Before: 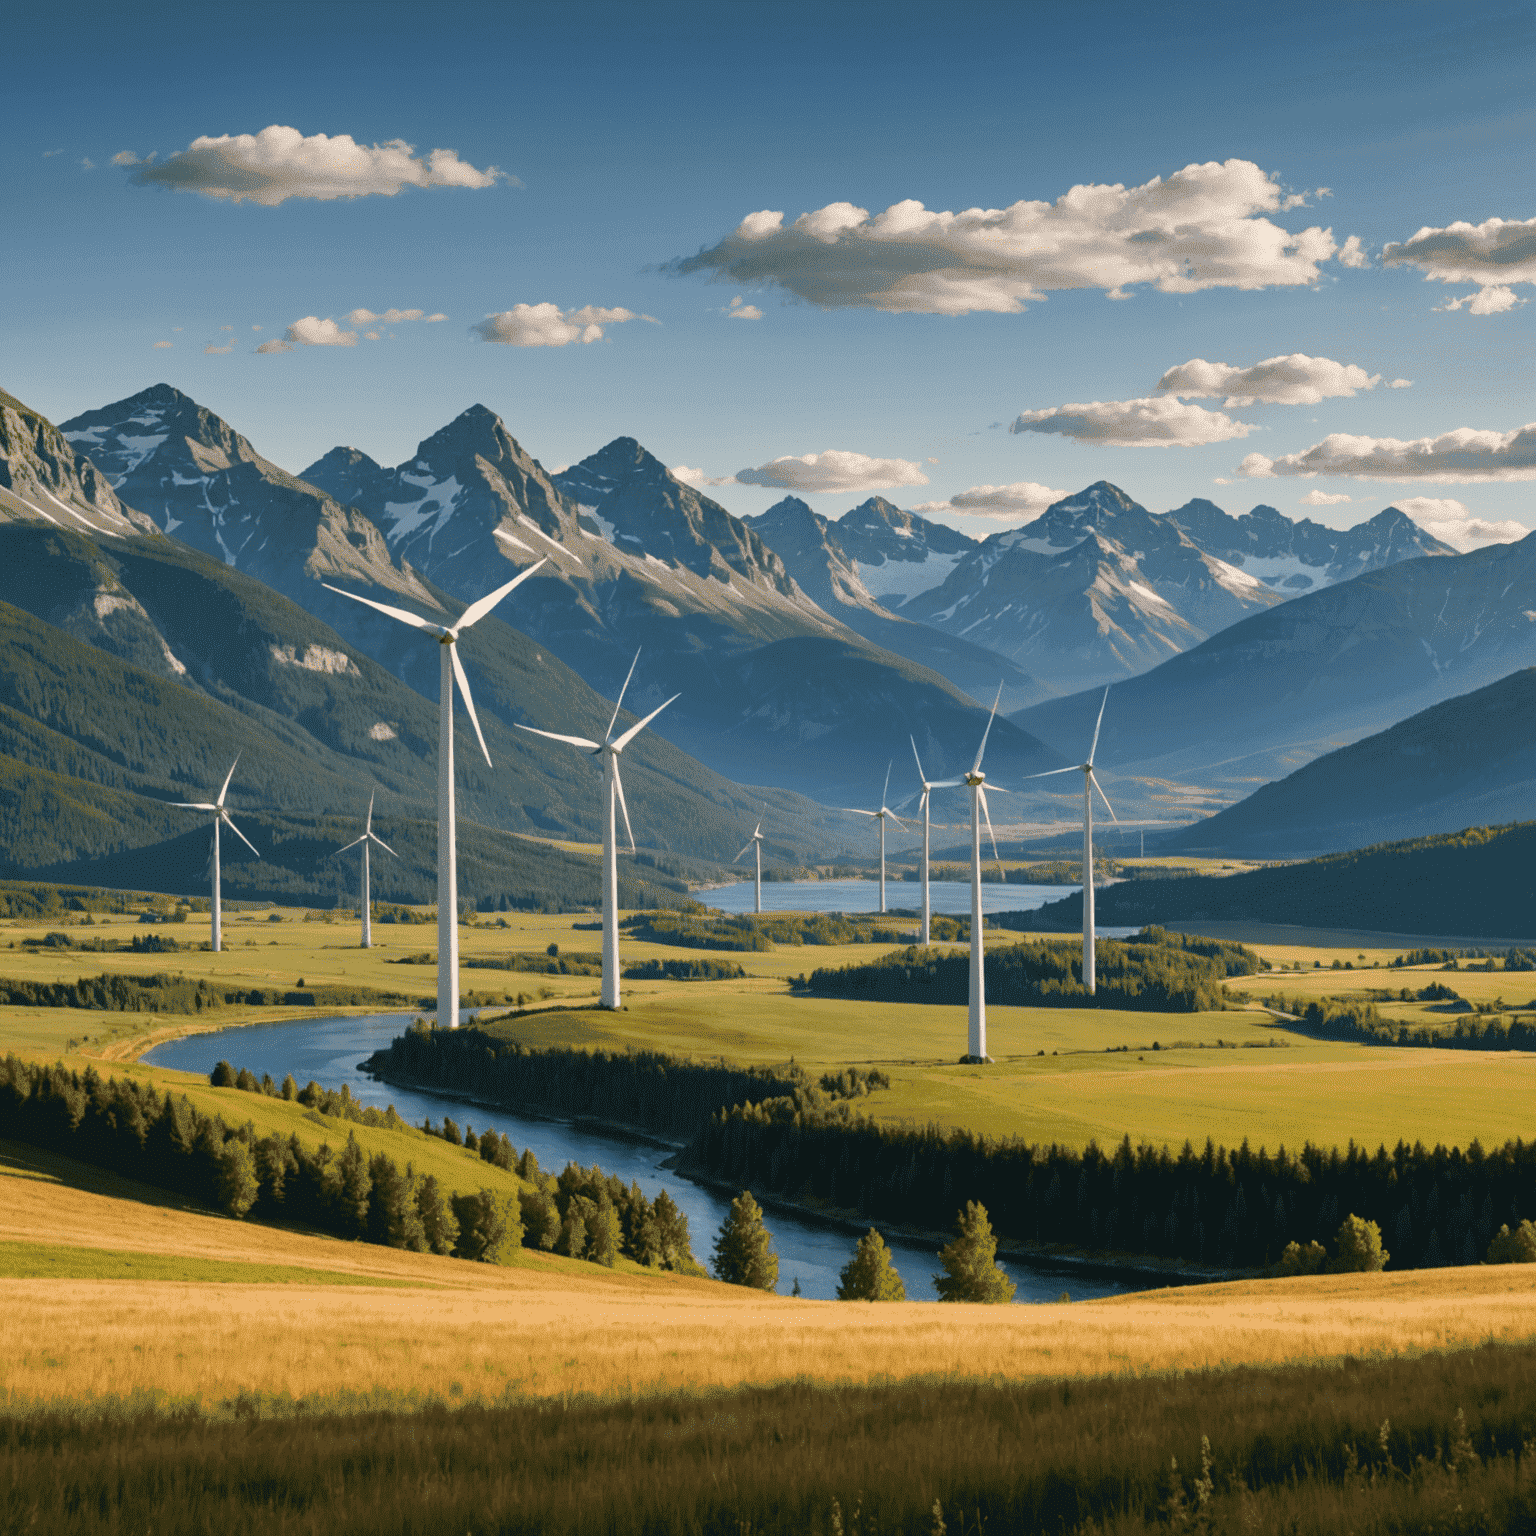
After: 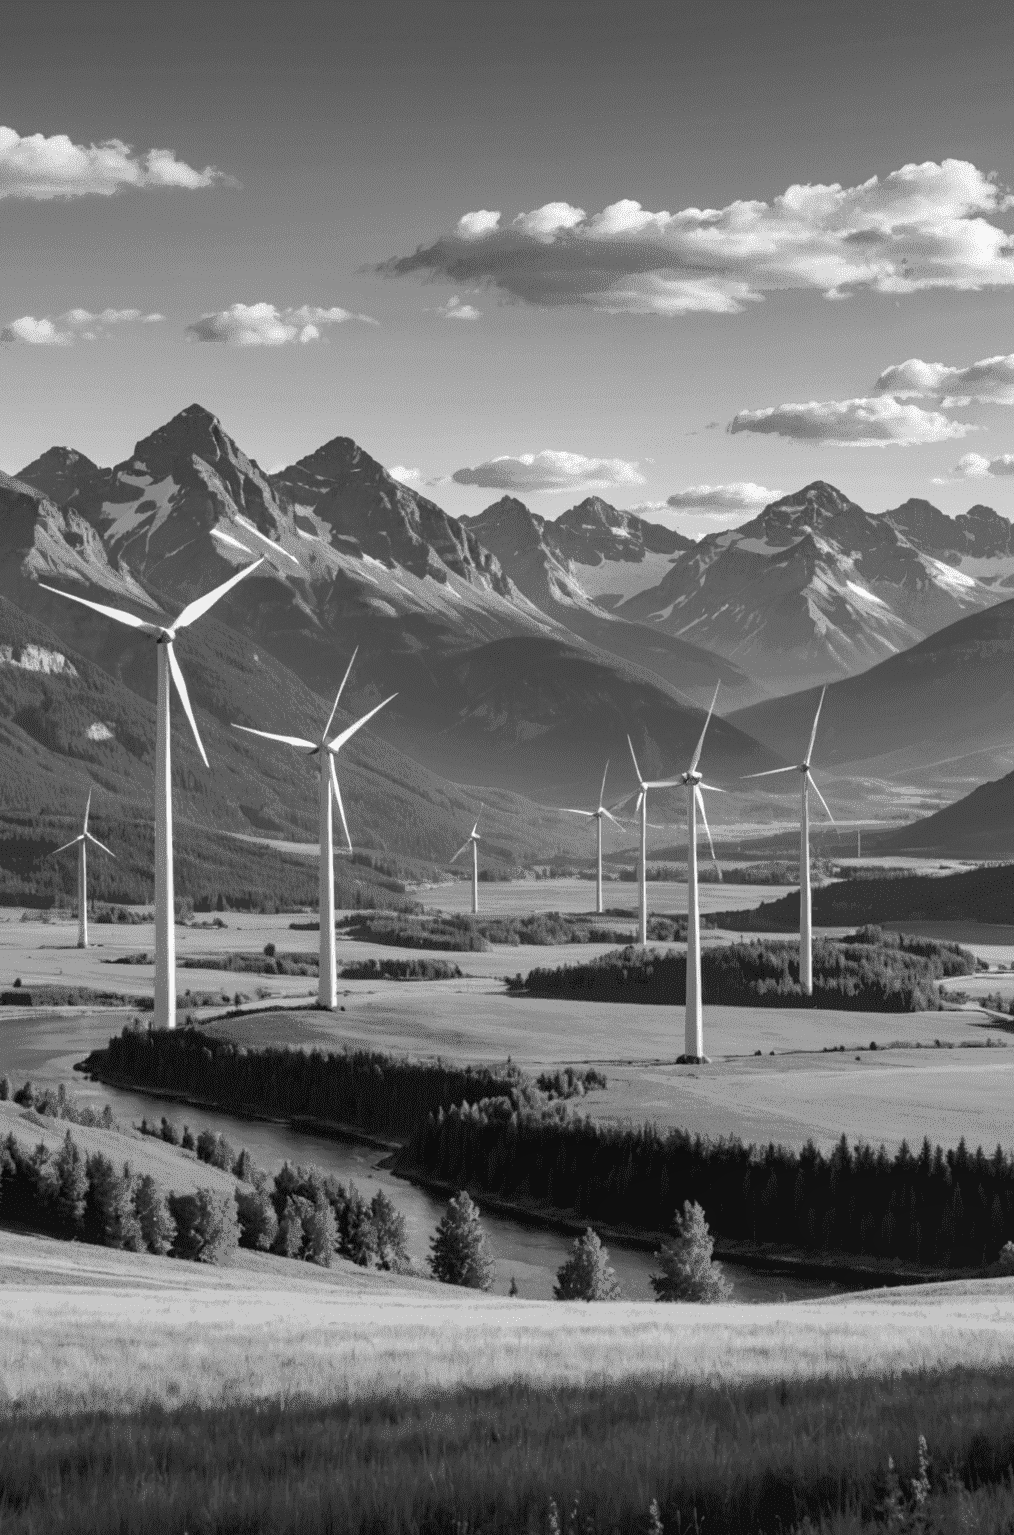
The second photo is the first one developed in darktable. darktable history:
crop and rotate: left 18.442%, right 15.508%
local contrast: highlights 83%, shadows 81%
monochrome: on, module defaults
